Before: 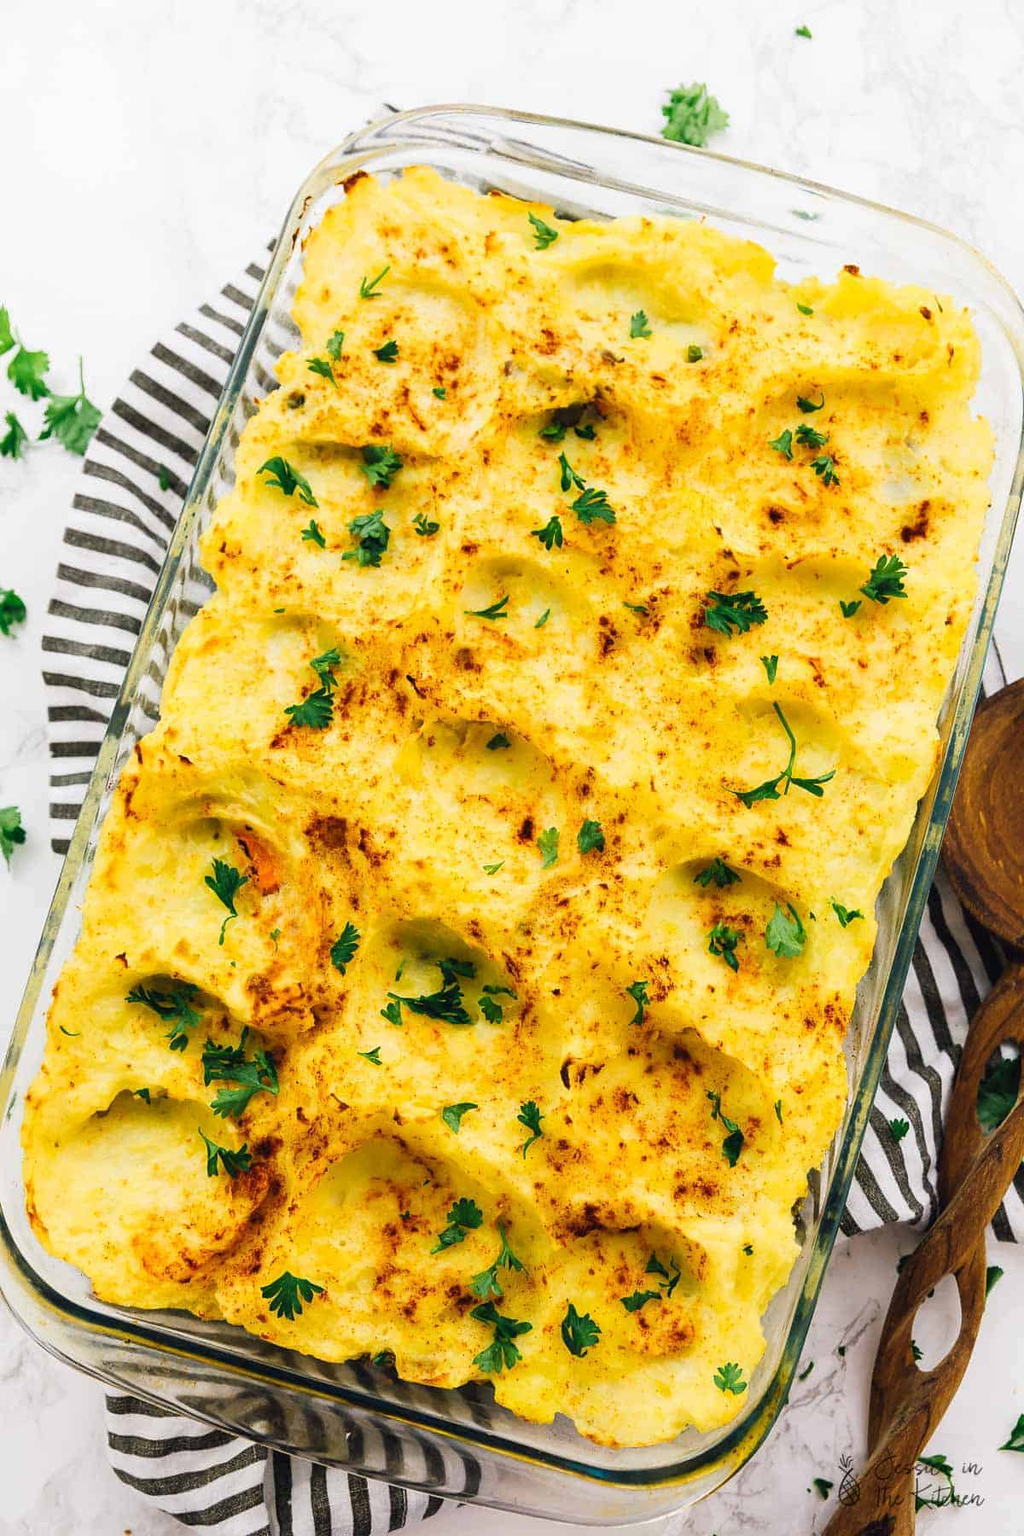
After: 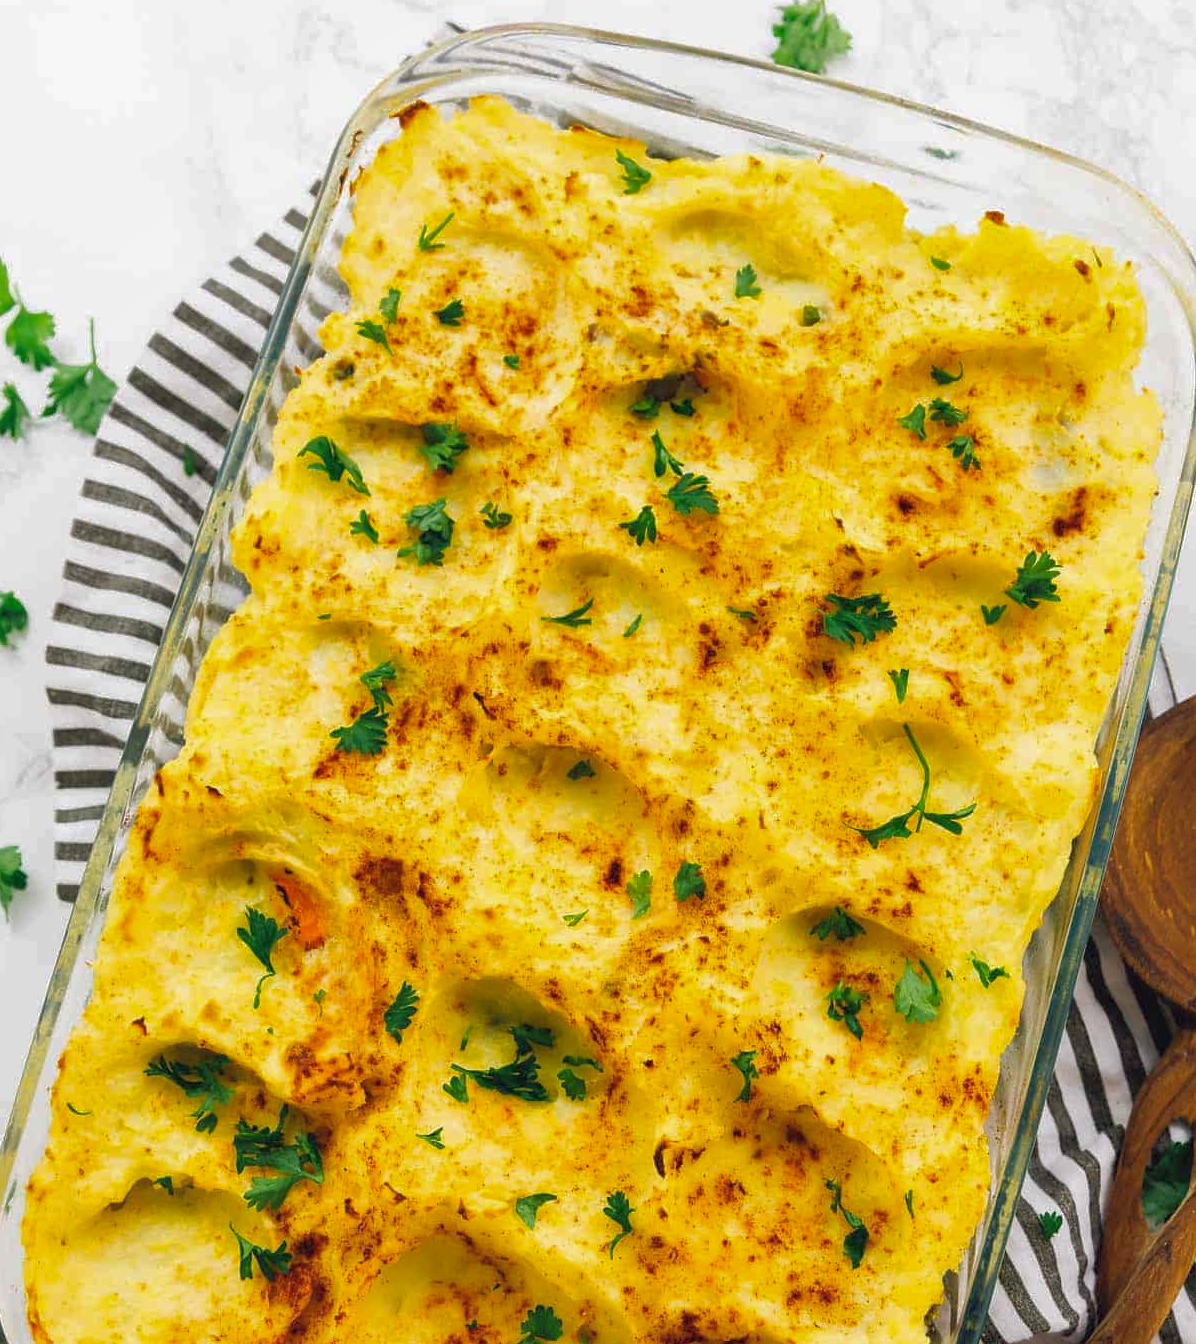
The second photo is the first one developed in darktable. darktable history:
crop: left 0.263%, top 5.538%, bottom 19.762%
shadows and highlights: on, module defaults
